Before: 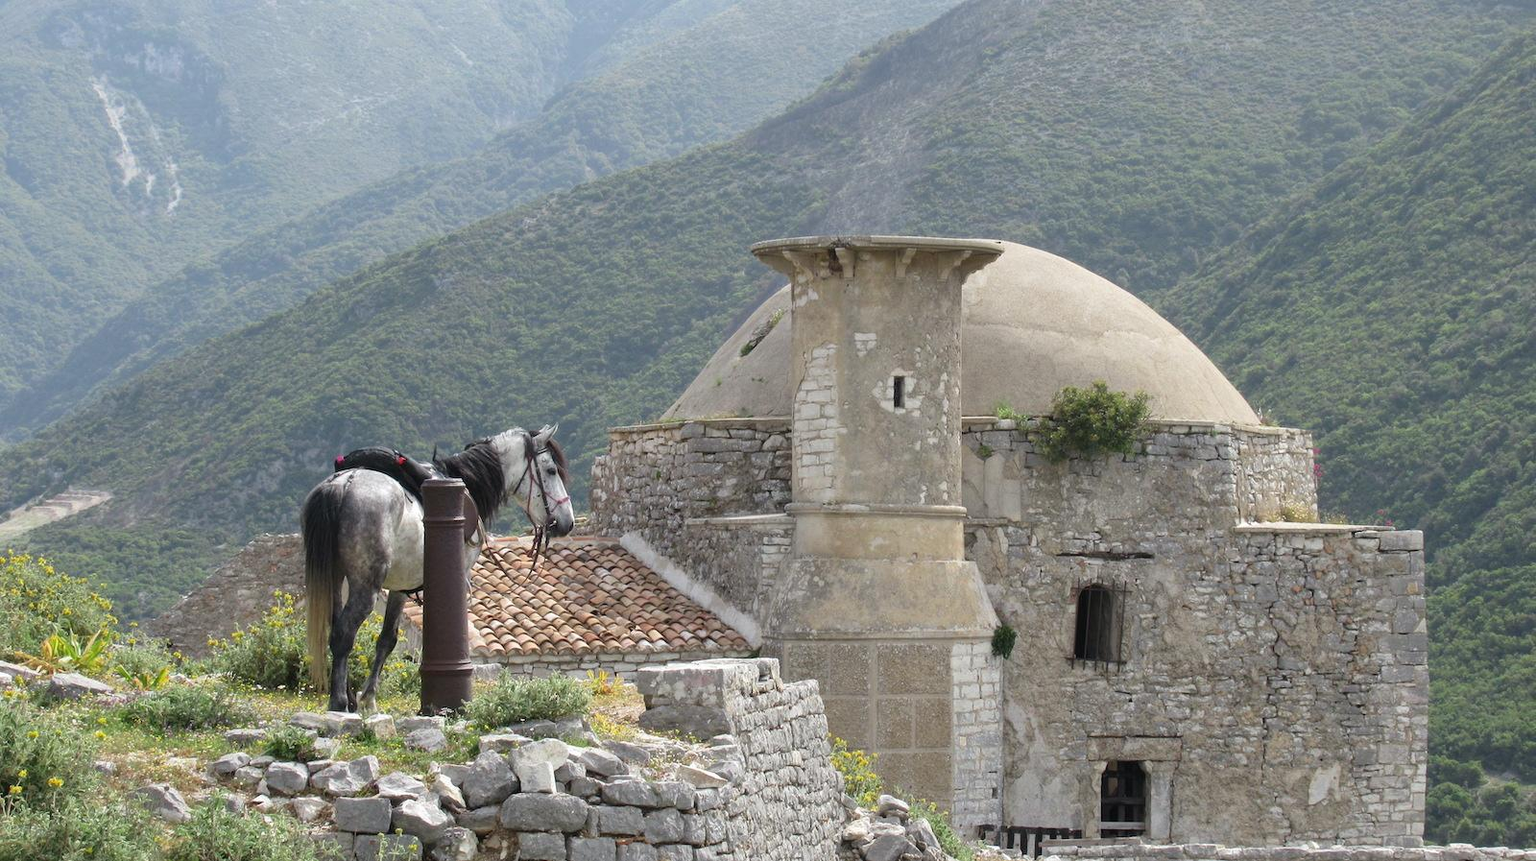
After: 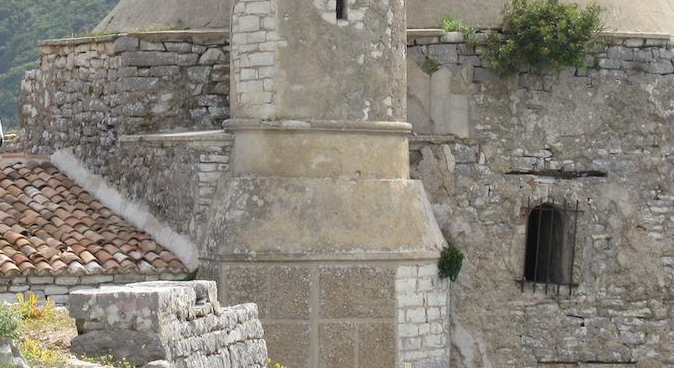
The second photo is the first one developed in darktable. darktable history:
crop: left 37.221%, top 45.169%, right 20.63%, bottom 13.777%
rgb levels: preserve colors max RGB
